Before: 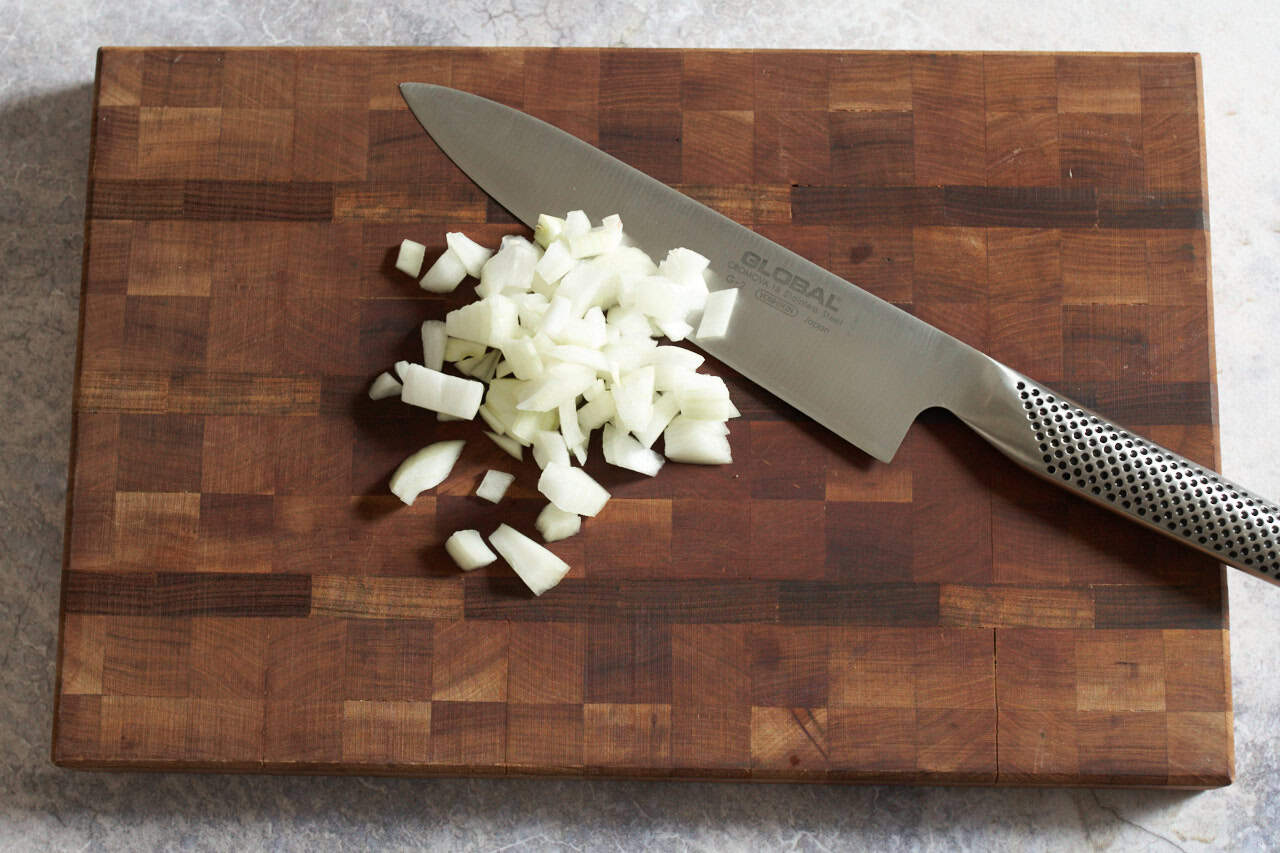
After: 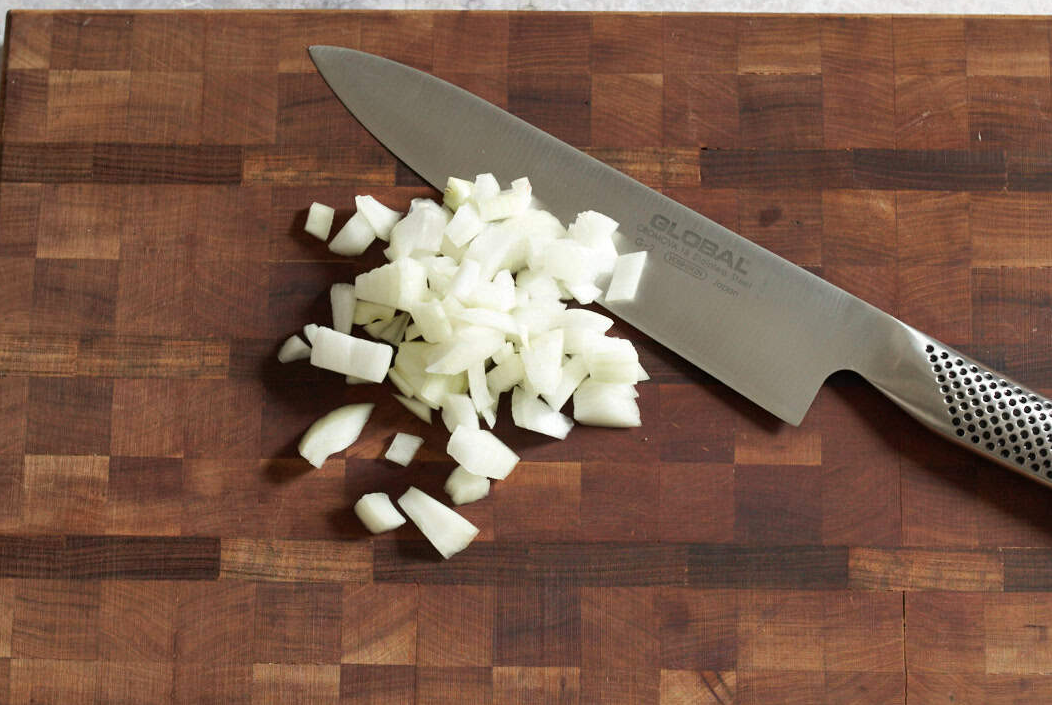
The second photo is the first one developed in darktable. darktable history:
shadows and highlights: highlights color adjustment 78.06%, low approximation 0.01, soften with gaussian
crop and rotate: left 7.116%, top 4.422%, right 10.628%, bottom 12.918%
